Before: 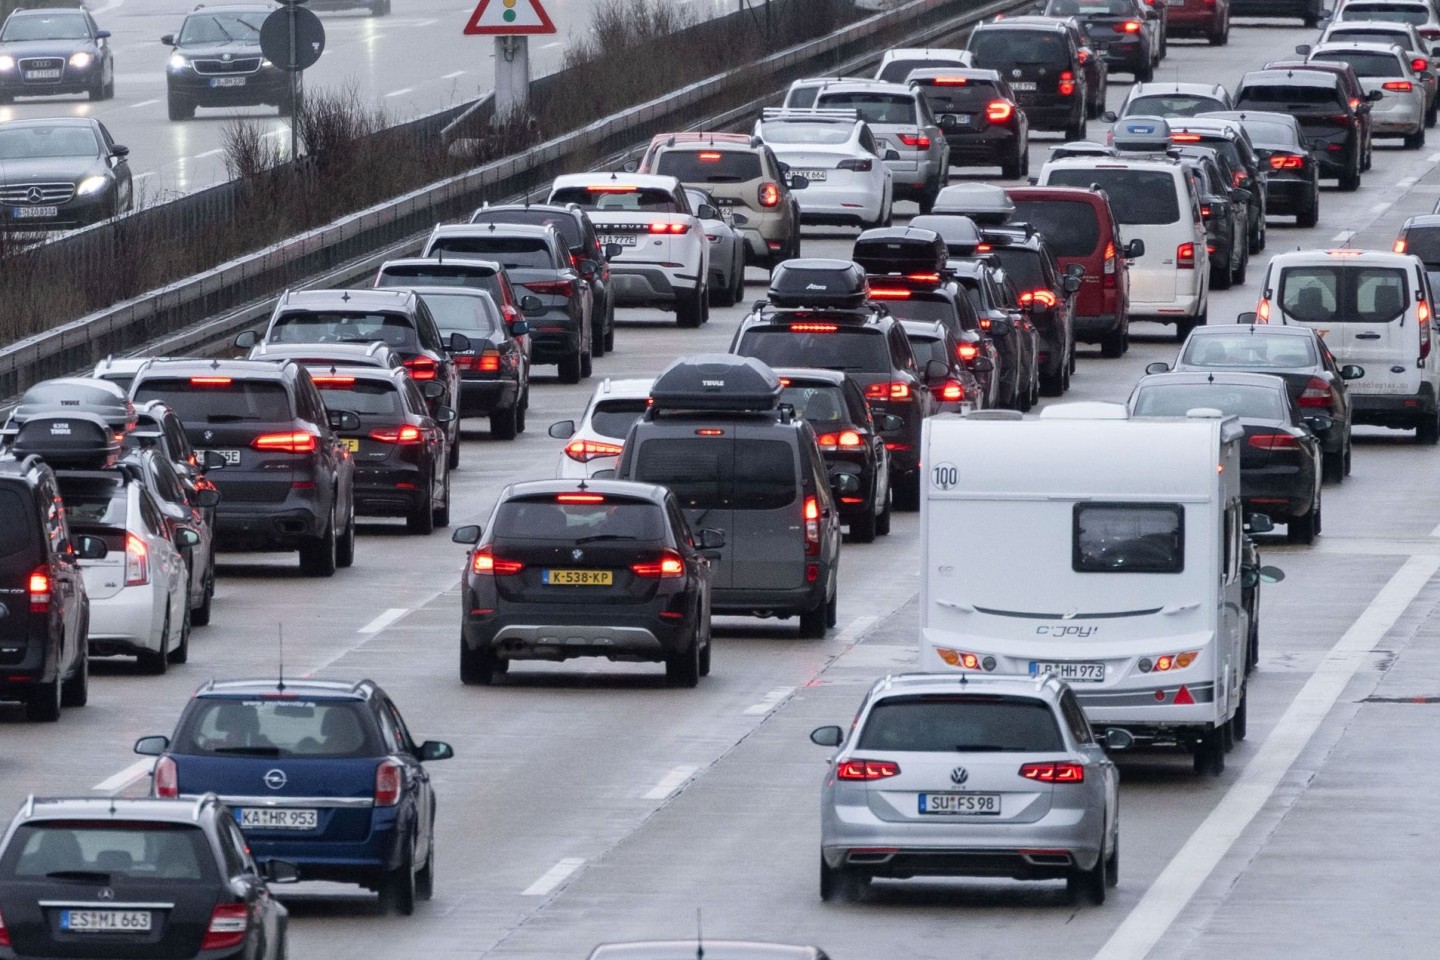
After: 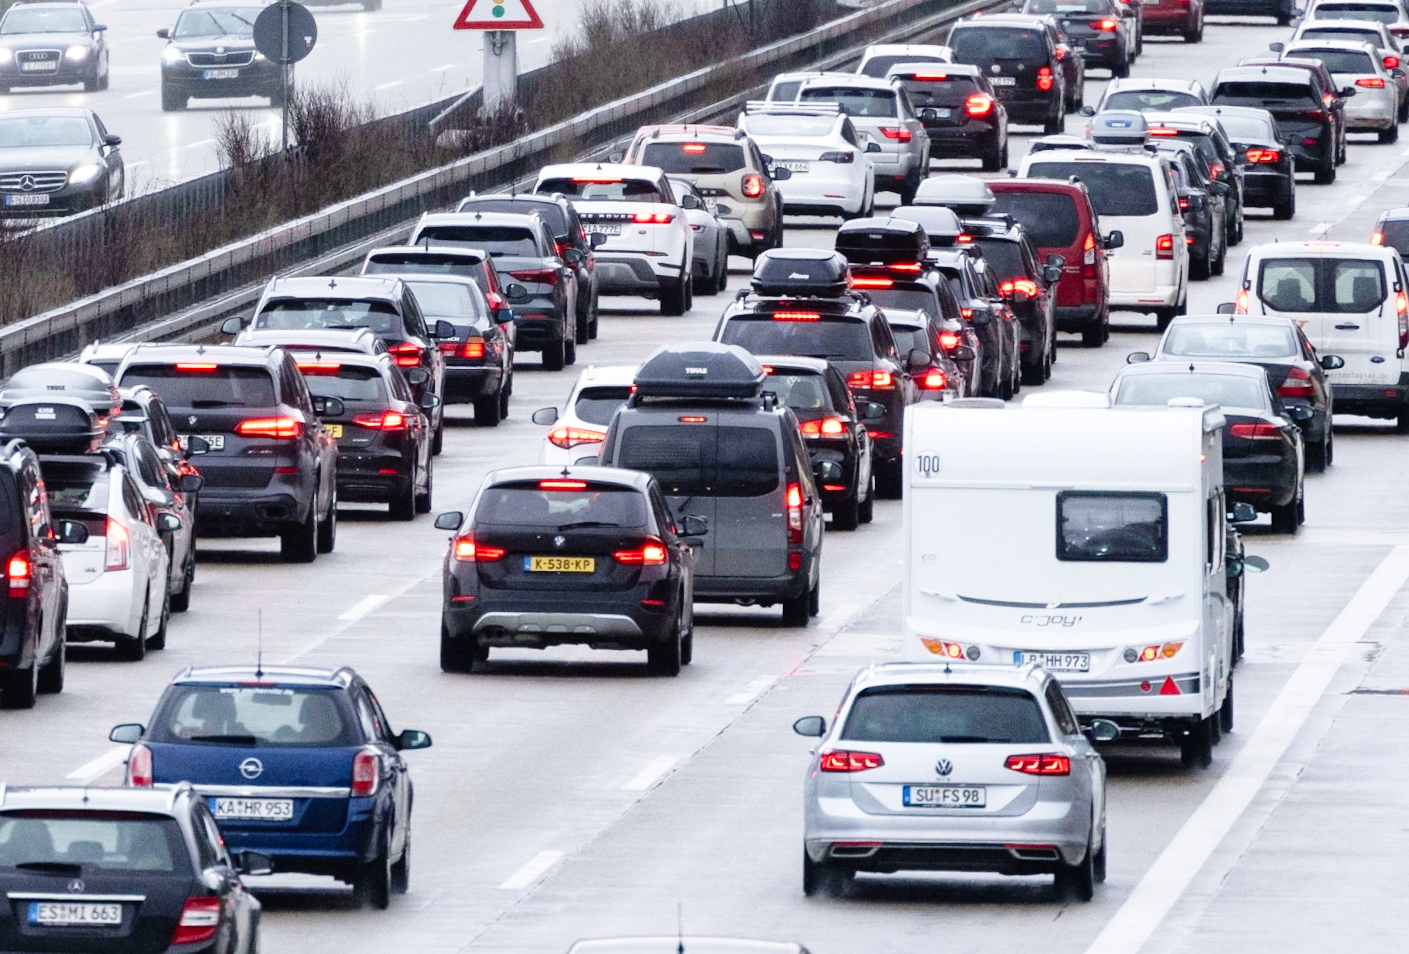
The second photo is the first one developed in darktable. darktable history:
base curve: curves: ch0 [(0, 0) (0.008, 0.007) (0.022, 0.029) (0.048, 0.089) (0.092, 0.197) (0.191, 0.399) (0.275, 0.534) (0.357, 0.65) (0.477, 0.78) (0.542, 0.833) (0.799, 0.973) (1, 1)], preserve colors none
rotate and perspective: rotation 0.226°, lens shift (vertical) -0.042, crop left 0.023, crop right 0.982, crop top 0.006, crop bottom 0.994
